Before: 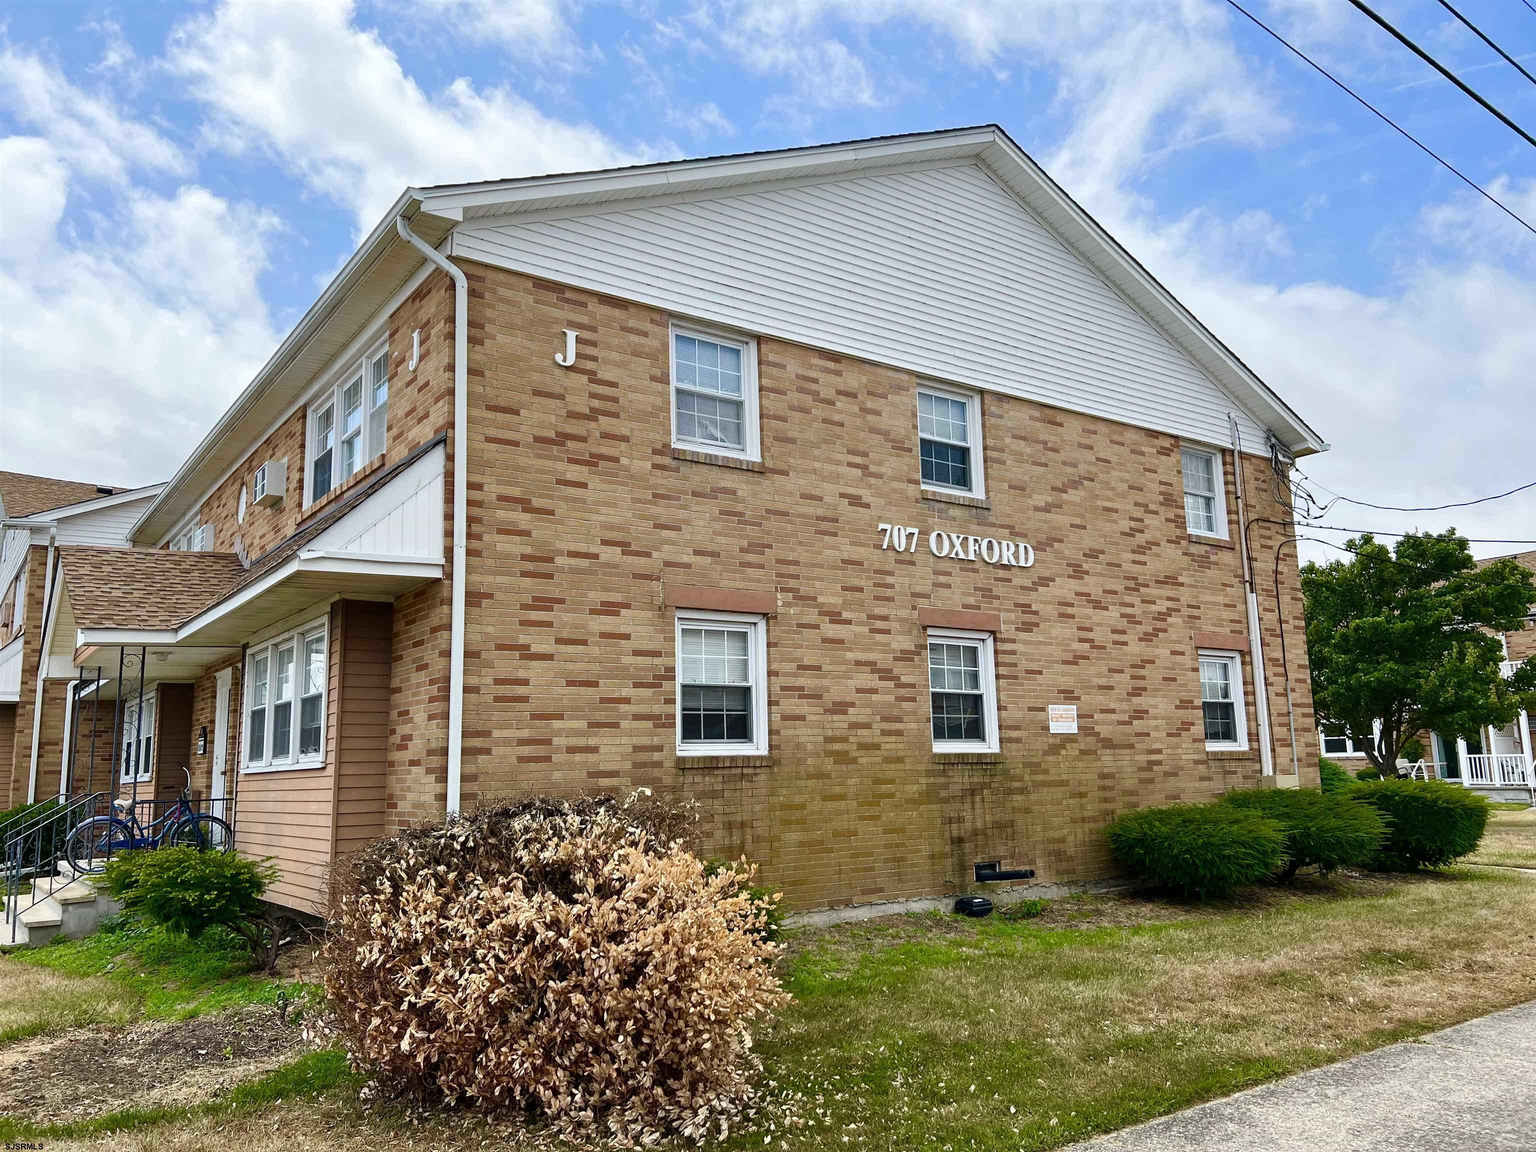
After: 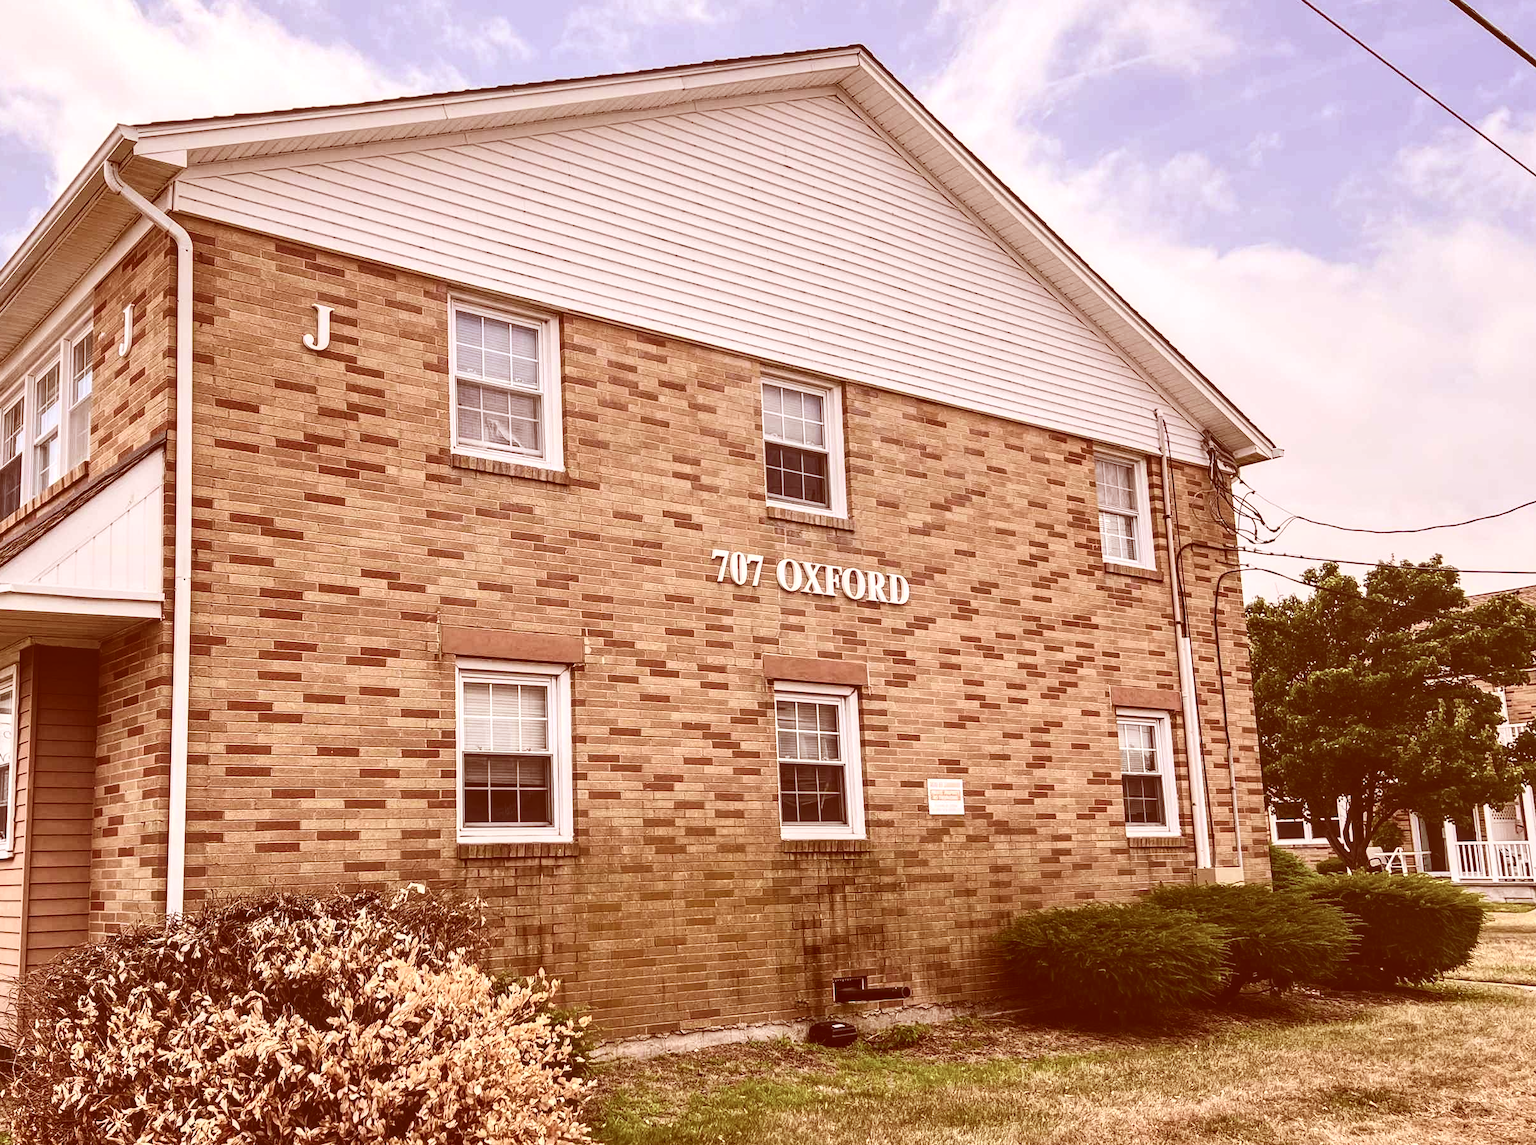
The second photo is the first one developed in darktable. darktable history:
crop and rotate: left 20.524%, top 7.733%, right 0.37%, bottom 13.537%
color correction: highlights a* 9.45, highlights b* 8.58, shadows a* 39.66, shadows b* 39.52, saturation 0.807
exposure: black level correction -0.042, exposure 0.061 EV, compensate exposure bias true, compensate highlight preservation false
local contrast: on, module defaults
contrast brightness saturation: contrast 0.283
